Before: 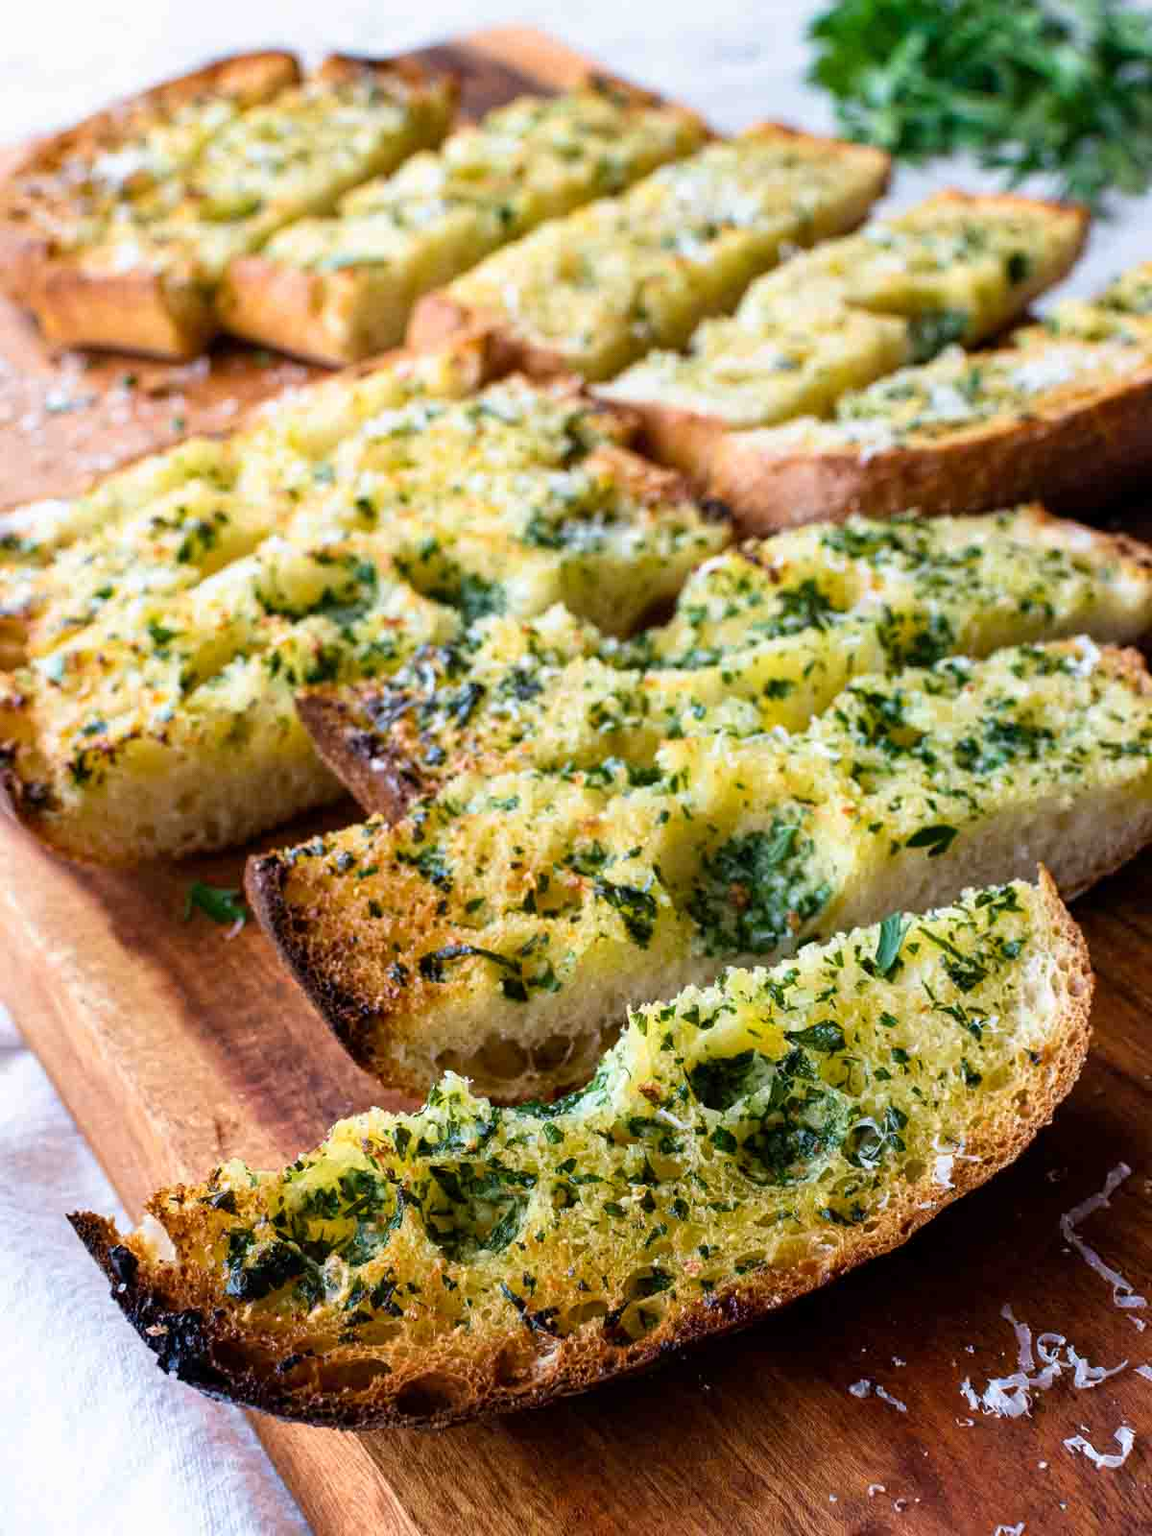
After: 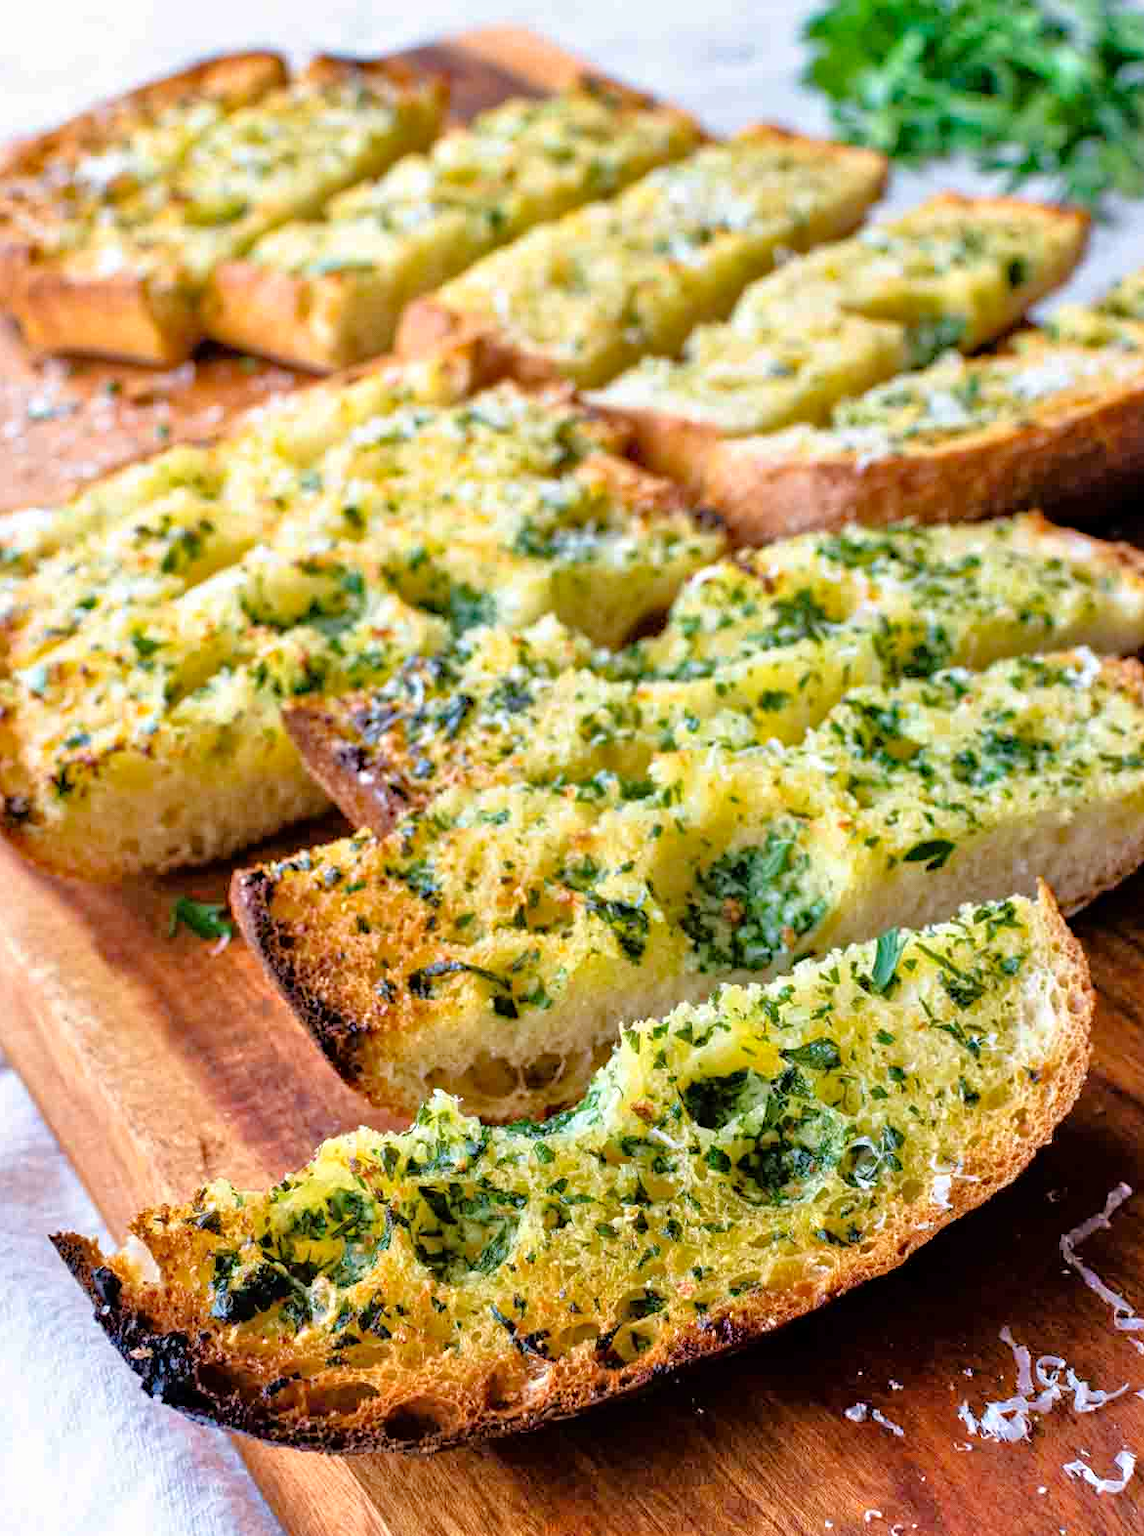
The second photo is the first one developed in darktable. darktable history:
crop and rotate: left 1.592%, right 0.66%, bottom 1.685%
haze removal: compatibility mode true, adaptive false
tone equalizer: -7 EV 0.149 EV, -6 EV 0.612 EV, -5 EV 1.16 EV, -4 EV 1.37 EV, -3 EV 1.16 EV, -2 EV 0.6 EV, -1 EV 0.155 EV, mask exposure compensation -0.509 EV
